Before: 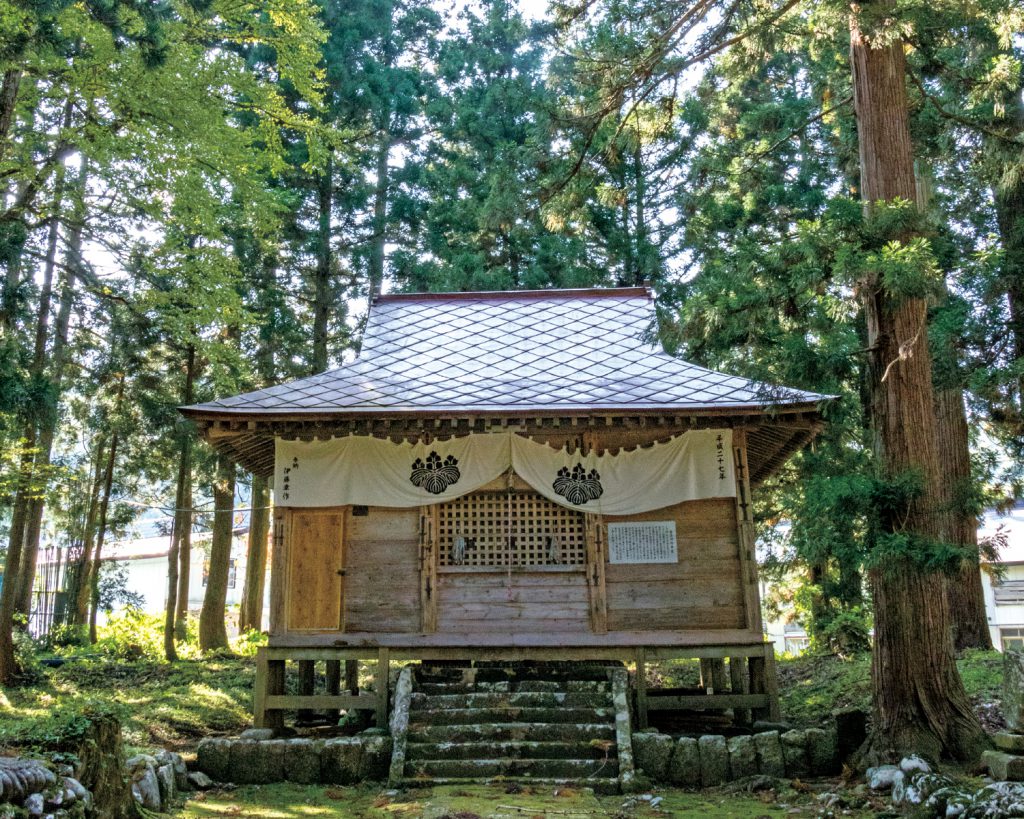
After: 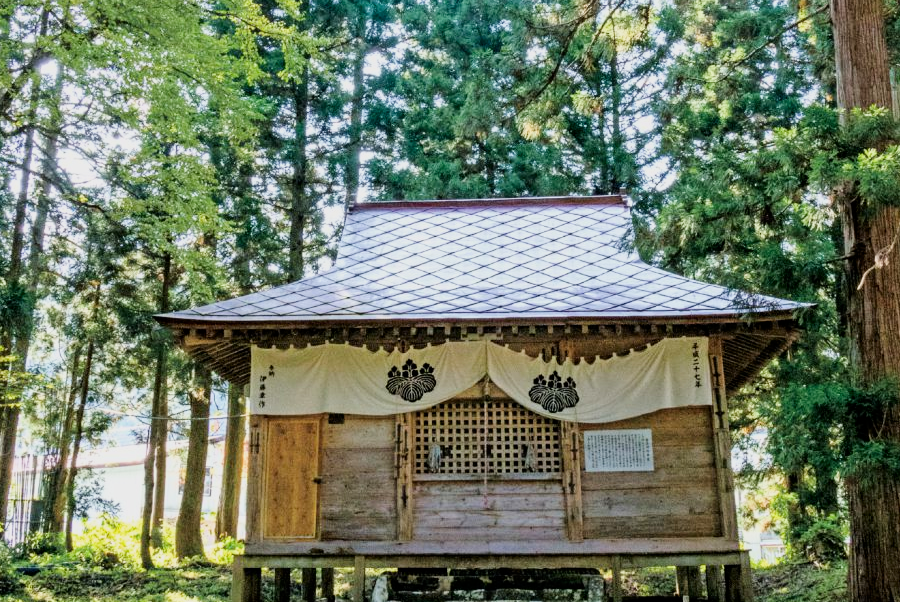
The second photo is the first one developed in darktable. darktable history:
crop and rotate: left 2.425%, top 11.305%, right 9.6%, bottom 15.08%
filmic rgb: black relative exposure -7.65 EV, white relative exposure 4.56 EV, hardness 3.61
contrast brightness saturation: contrast 0.15, brightness -0.01, saturation 0.1
exposure: black level correction 0, exposure 0.5 EV, compensate highlight preservation false
